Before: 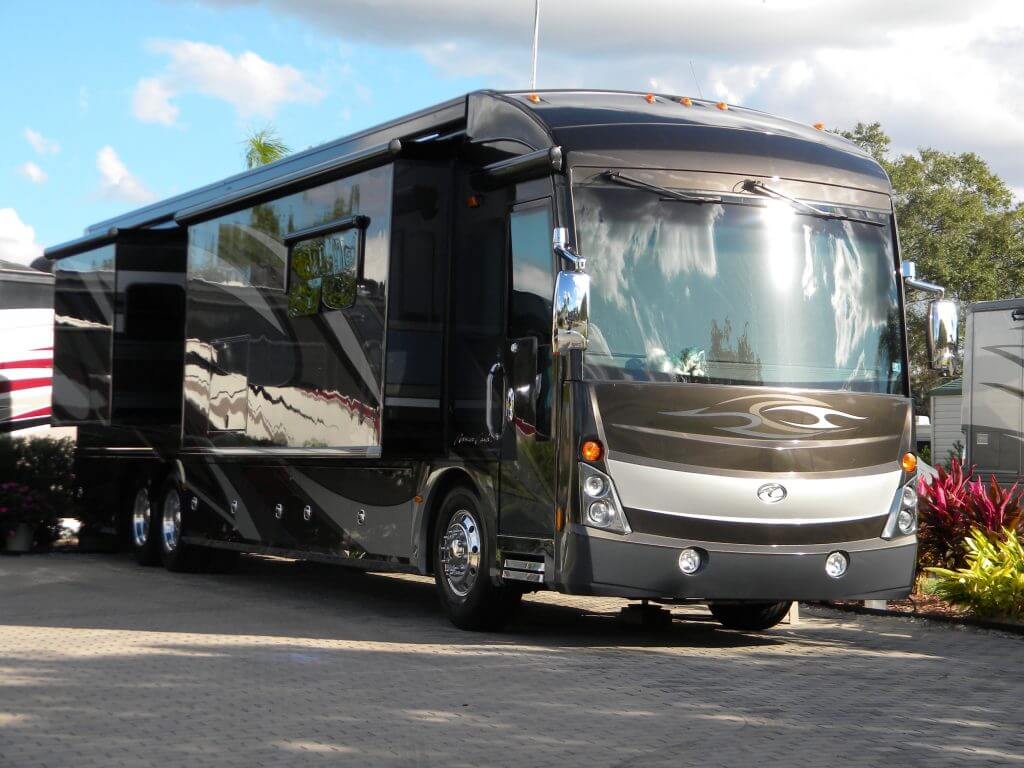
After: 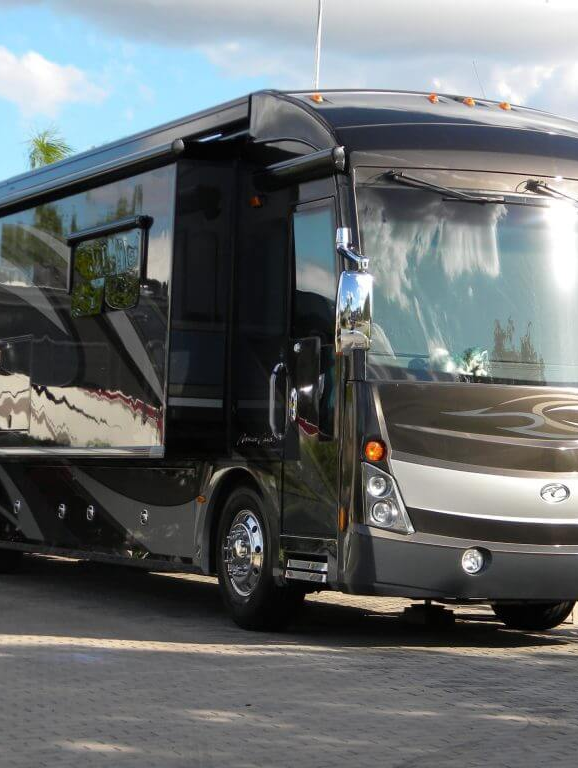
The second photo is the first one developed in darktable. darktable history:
crop: left 21.214%, right 22.283%
